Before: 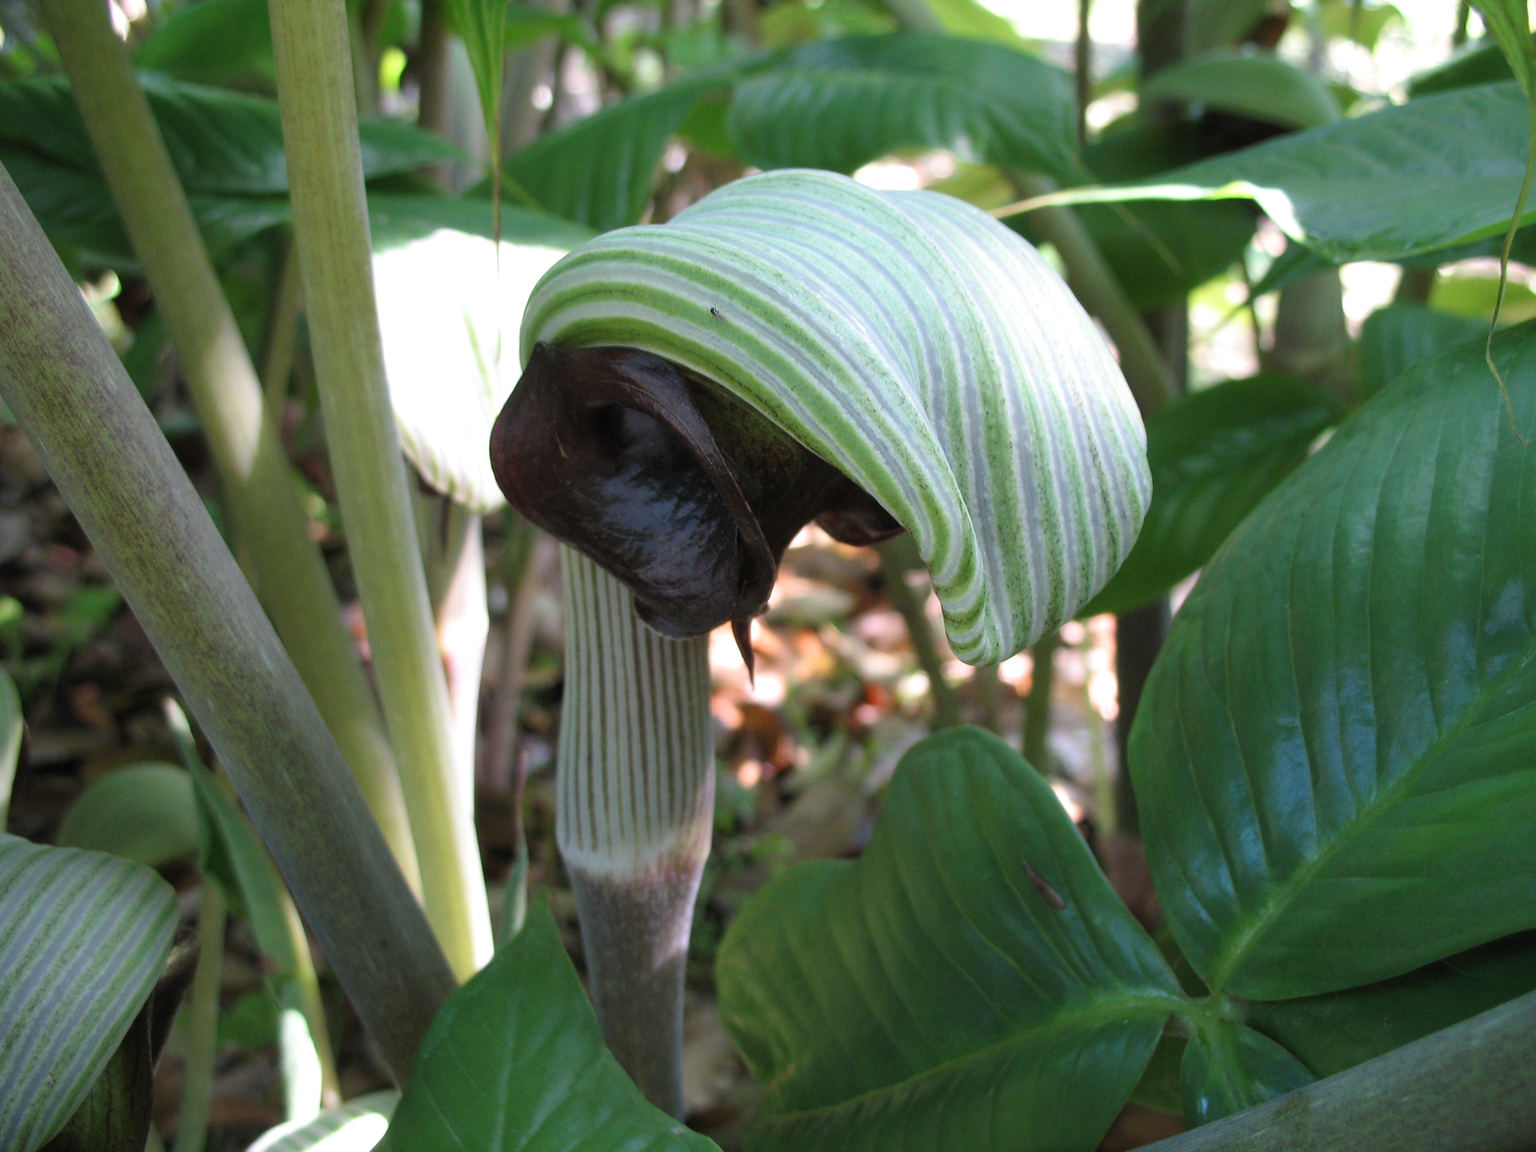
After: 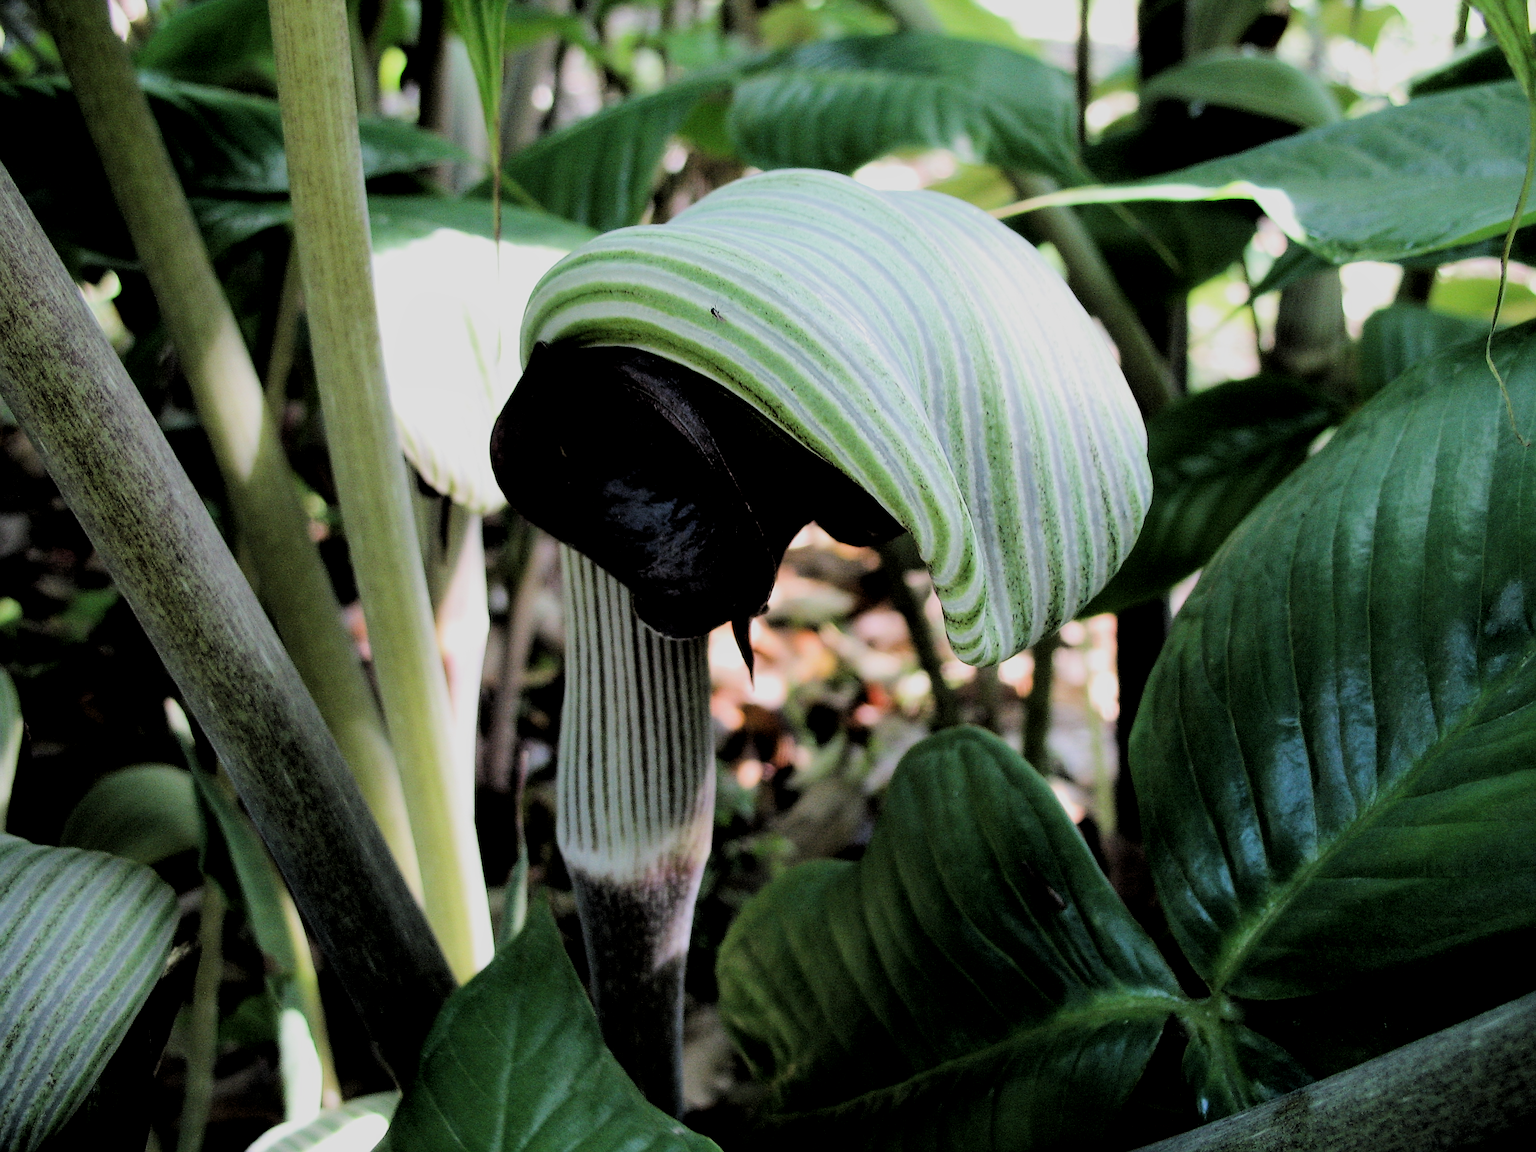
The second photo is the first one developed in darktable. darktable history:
sharpen: on, module defaults
filmic rgb: black relative exposure -3.21 EV, white relative exposure 7.02 EV, hardness 1.46, contrast 1.35
tone equalizer: -8 EV -0.417 EV, -7 EV -0.389 EV, -6 EV -0.333 EV, -5 EV -0.222 EV, -3 EV 0.222 EV, -2 EV 0.333 EV, -1 EV 0.389 EV, +0 EV 0.417 EV, edges refinement/feathering 500, mask exposure compensation -1.57 EV, preserve details no
local contrast: highlights 100%, shadows 100%, detail 120%, midtone range 0.2
